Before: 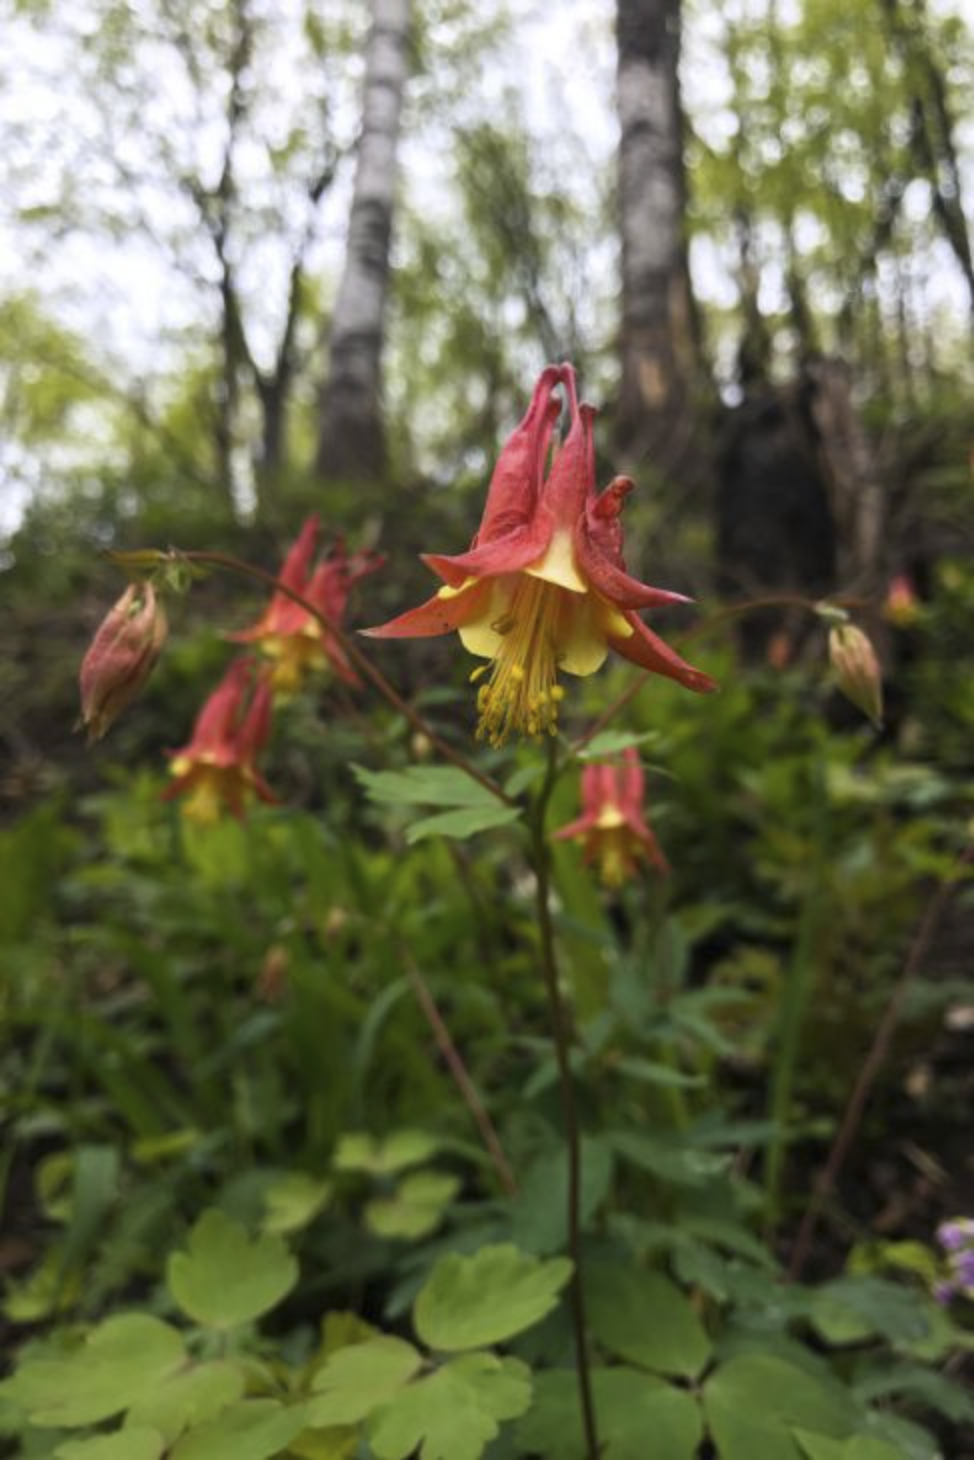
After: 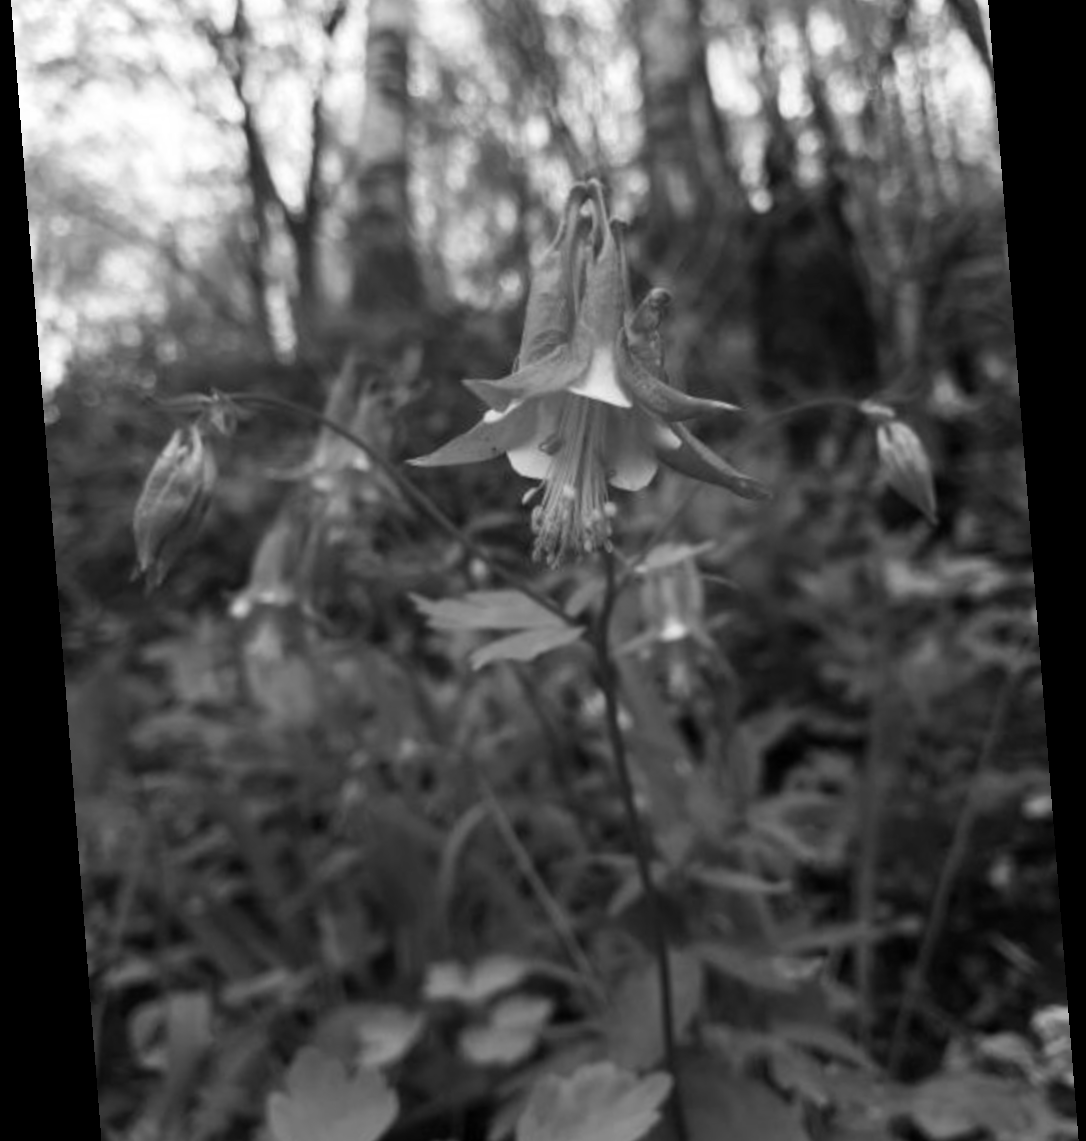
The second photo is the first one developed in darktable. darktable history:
crop: top 13.819%, bottom 11.169%
monochrome: on, module defaults
rotate and perspective: rotation -4.2°, shear 0.006, automatic cropping off
